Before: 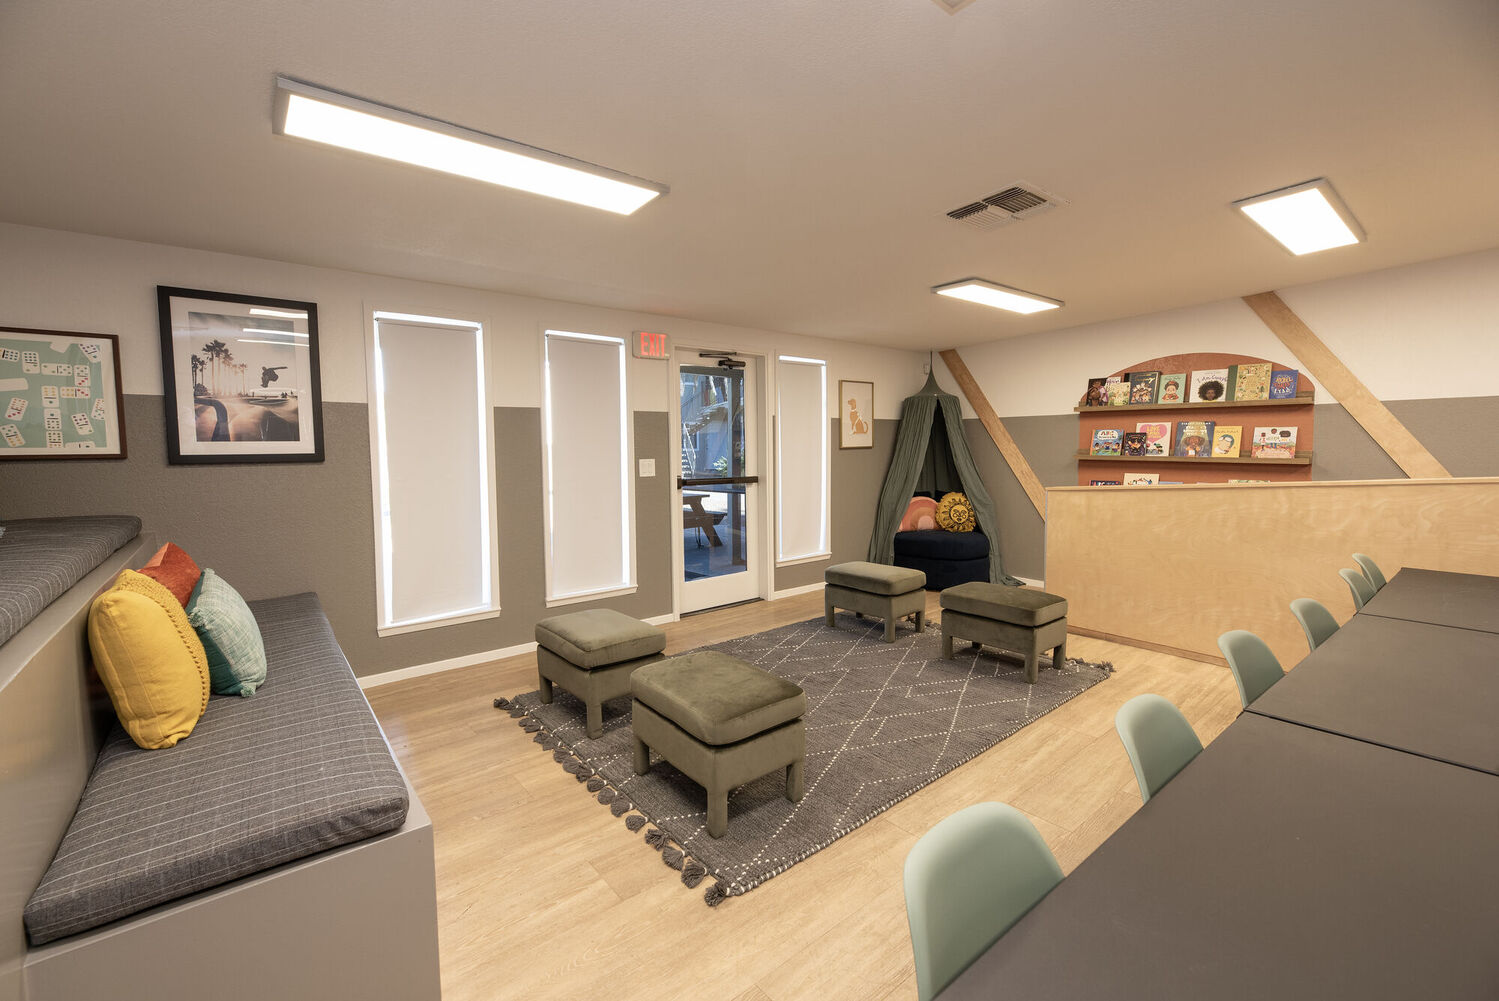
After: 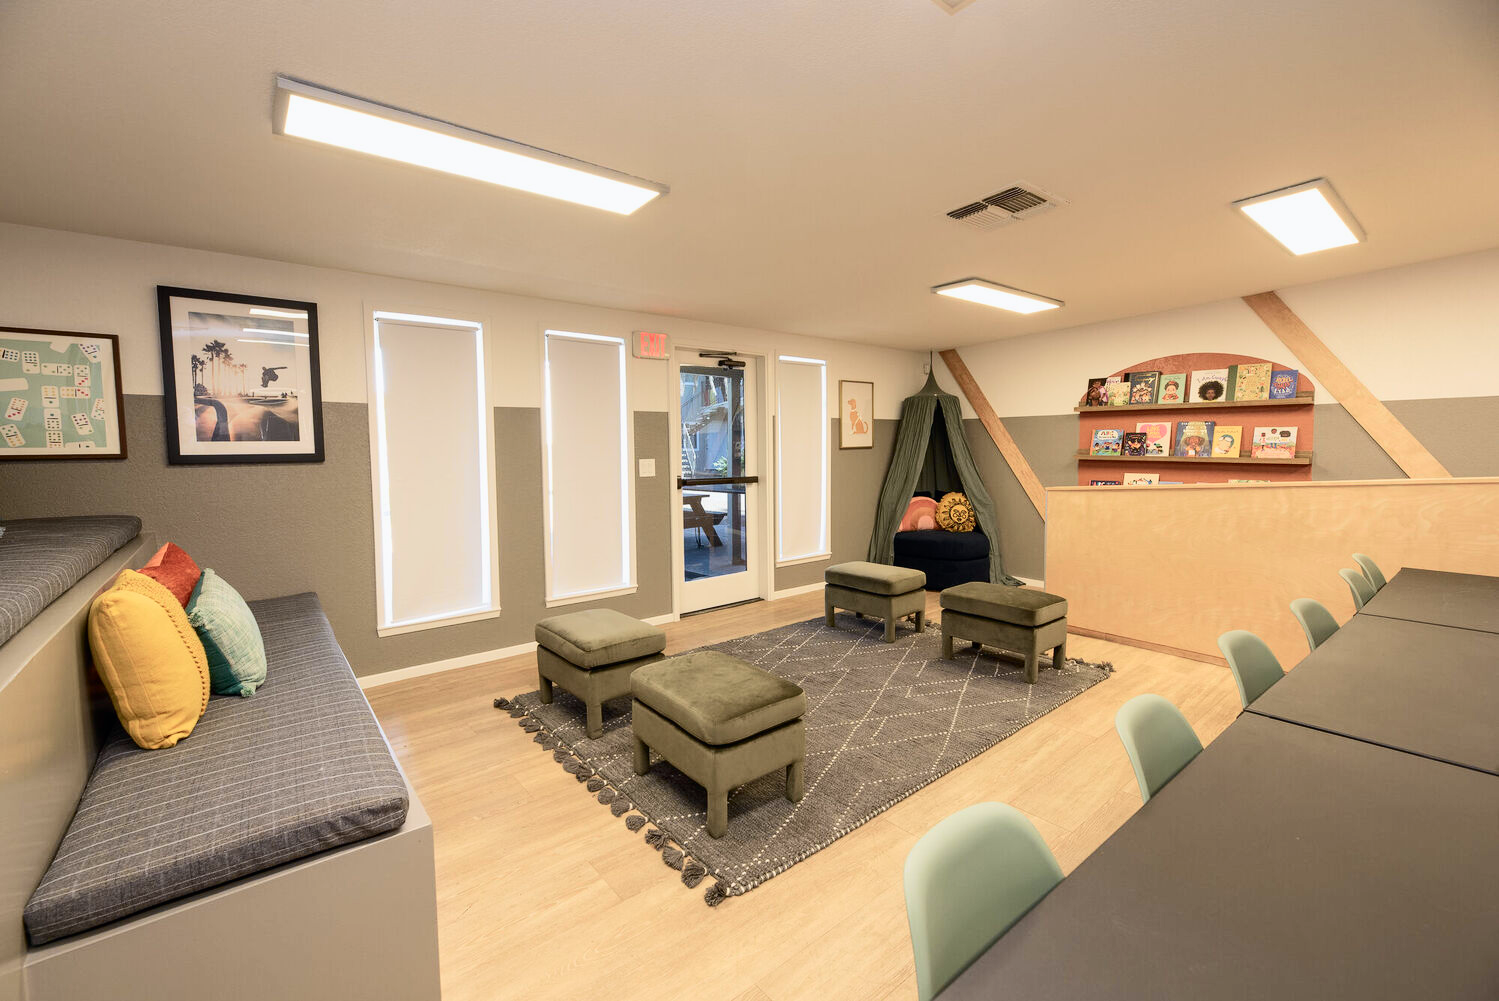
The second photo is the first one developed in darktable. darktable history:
tone curve: curves: ch0 [(0, 0) (0.051, 0.03) (0.096, 0.071) (0.251, 0.234) (0.461, 0.515) (0.605, 0.692) (0.761, 0.824) (0.881, 0.907) (1, 0.984)]; ch1 [(0, 0) (0.1, 0.038) (0.318, 0.243) (0.399, 0.351) (0.478, 0.469) (0.499, 0.499) (0.534, 0.541) (0.567, 0.592) (0.601, 0.629) (0.666, 0.7) (1, 1)]; ch2 [(0, 0) (0.453, 0.45) (0.479, 0.483) (0.504, 0.499) (0.52, 0.519) (0.541, 0.559) (0.601, 0.622) (0.824, 0.815) (1, 1)], color space Lab, independent channels, preserve colors none
